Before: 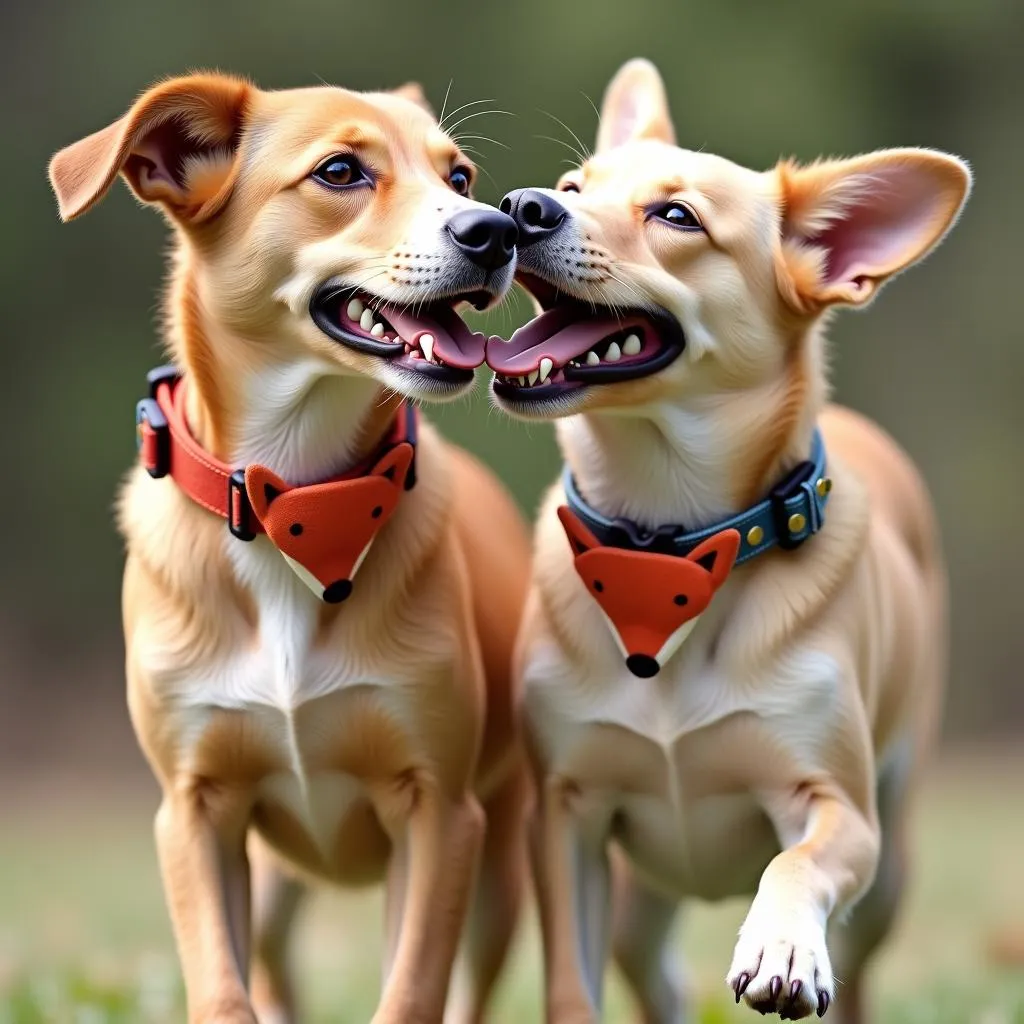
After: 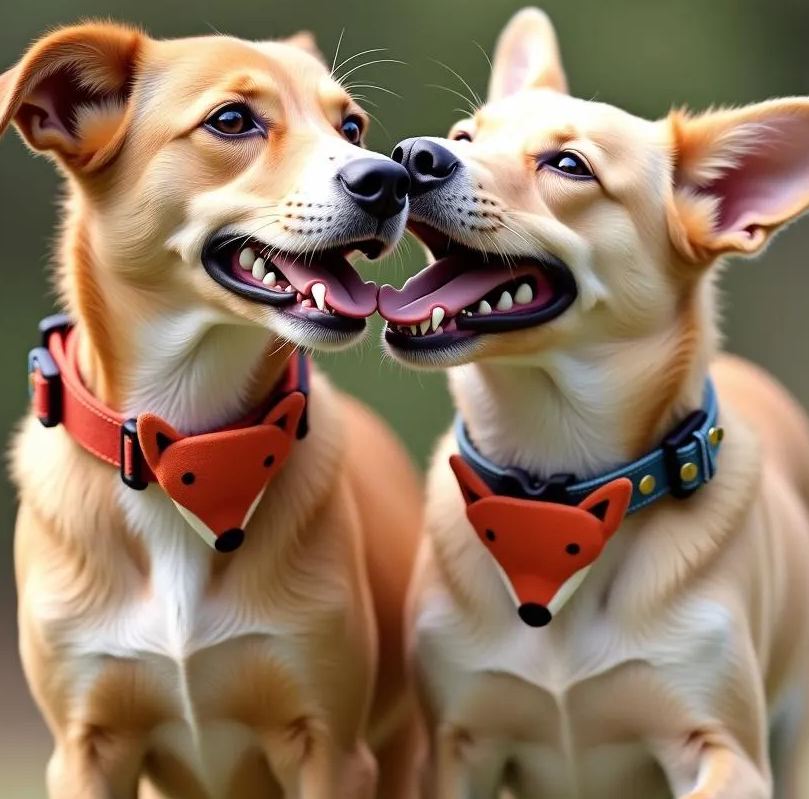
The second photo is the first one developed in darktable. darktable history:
crop and rotate: left 10.583%, top 5.04%, right 10.352%, bottom 16.887%
